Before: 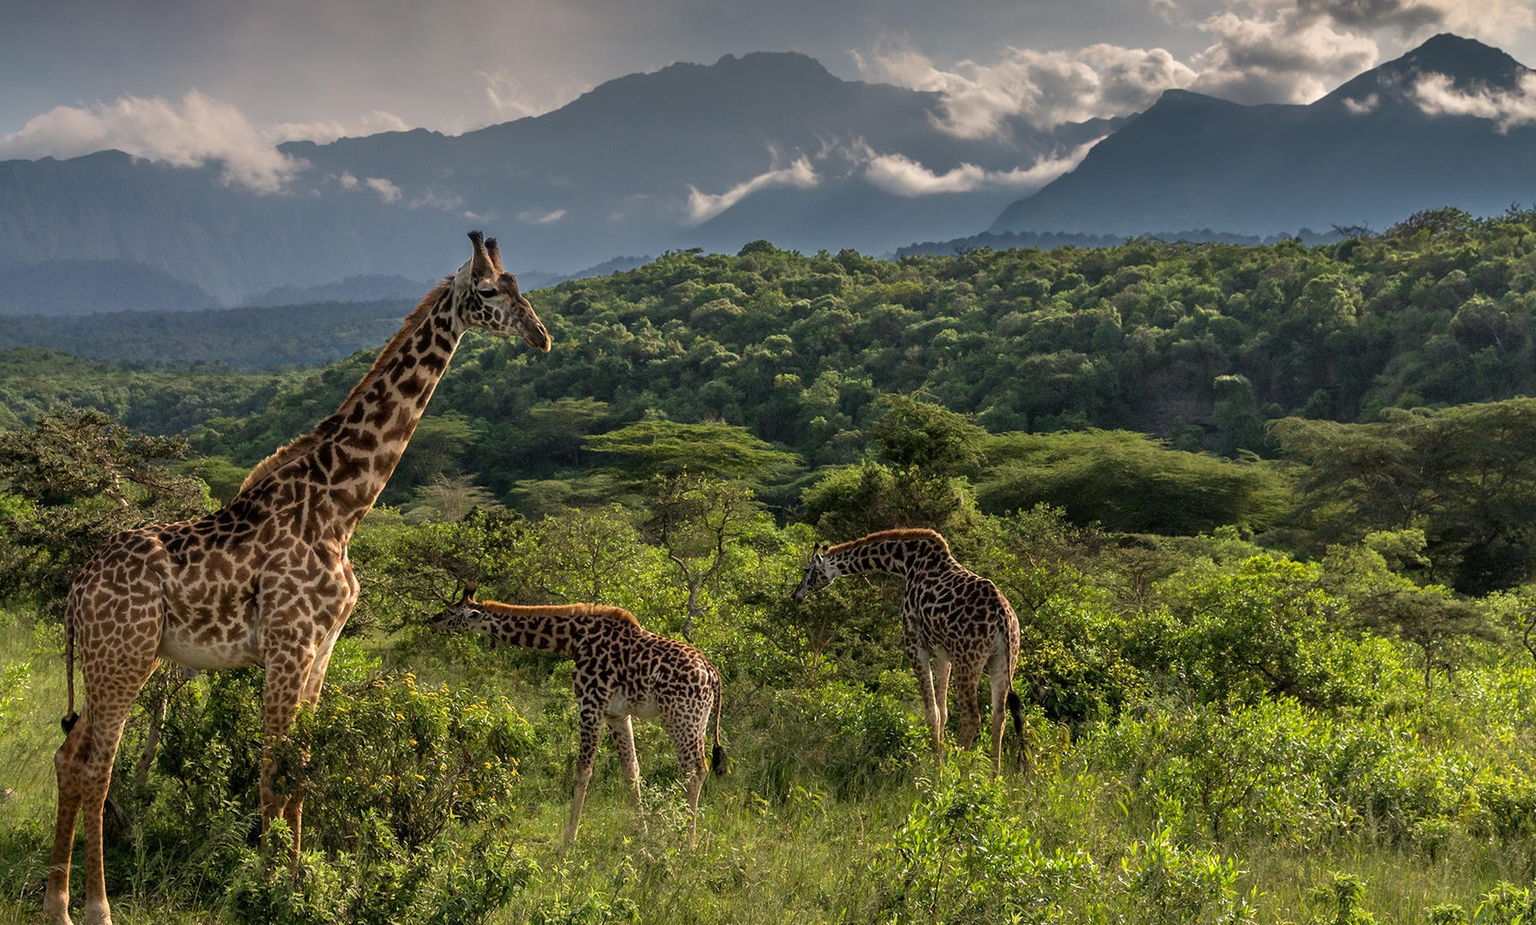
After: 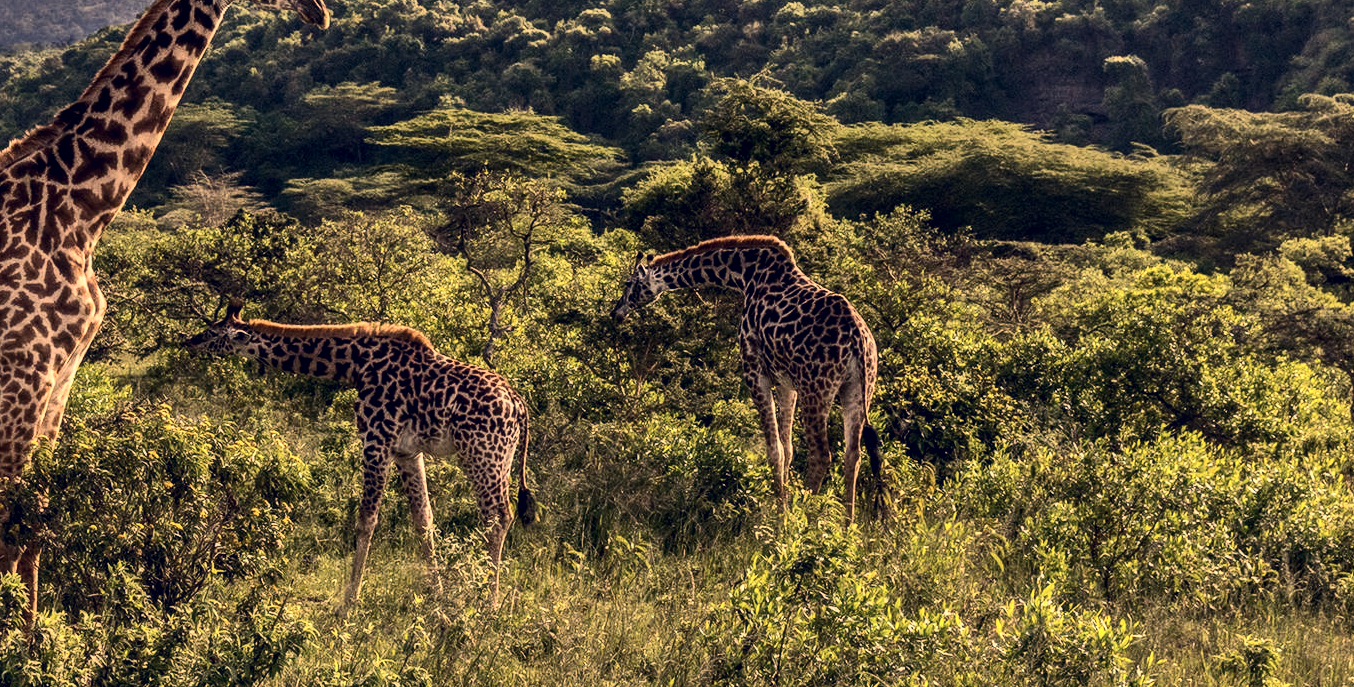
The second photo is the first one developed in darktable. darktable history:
crop and rotate: left 17.509%, top 35.373%, right 7.008%, bottom 0.991%
contrast brightness saturation: contrast 0.291
shadows and highlights: soften with gaussian
color correction: highlights a* 19.68, highlights b* 27.01, shadows a* 3.42, shadows b* -17.8, saturation 0.758
local contrast: on, module defaults
color calibration: illuminant same as pipeline (D50), adaptation none (bypass), x 0.332, y 0.334, temperature 5013.28 K
